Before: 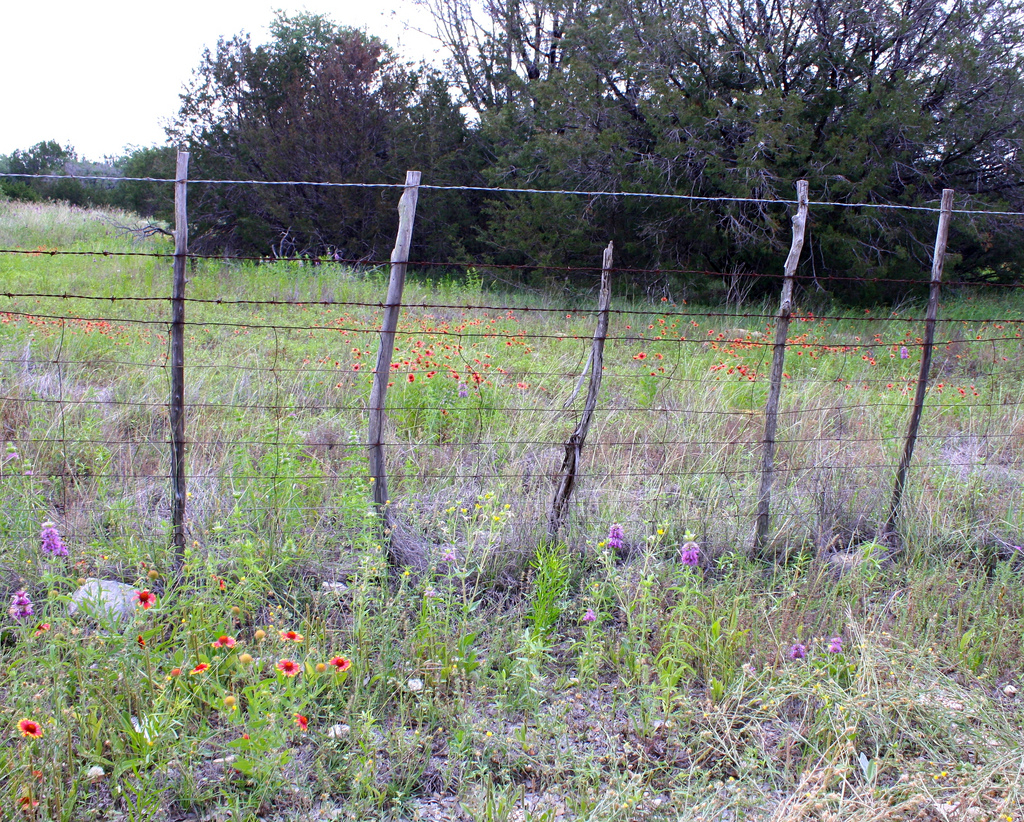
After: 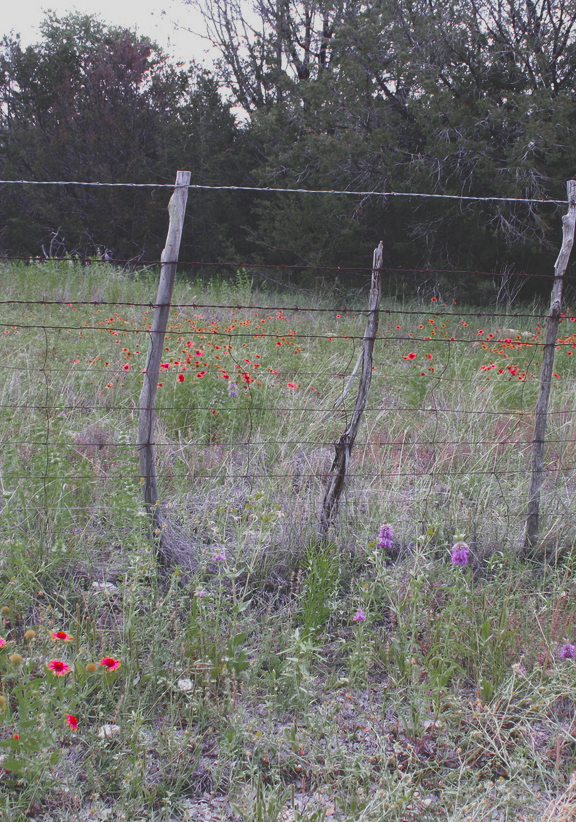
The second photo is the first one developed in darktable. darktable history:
exposure: black level correction -0.036, exposure -0.497 EV, compensate highlight preservation false
crop and rotate: left 22.516%, right 21.234%
color zones: curves: ch0 [(0, 0.48) (0.209, 0.398) (0.305, 0.332) (0.429, 0.493) (0.571, 0.5) (0.714, 0.5) (0.857, 0.5) (1, 0.48)]; ch1 [(0, 0.736) (0.143, 0.625) (0.225, 0.371) (0.429, 0.256) (0.571, 0.241) (0.714, 0.213) (0.857, 0.48) (1, 0.736)]; ch2 [(0, 0.448) (0.143, 0.498) (0.286, 0.5) (0.429, 0.5) (0.571, 0.5) (0.714, 0.5) (0.857, 0.5) (1, 0.448)]
